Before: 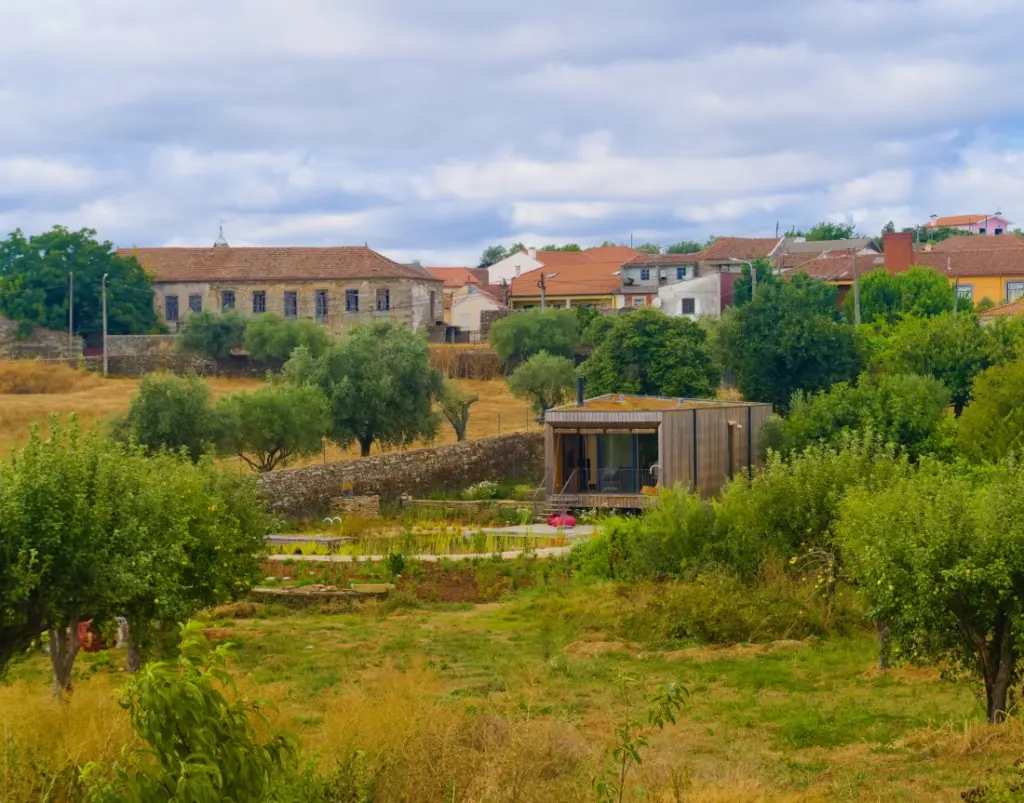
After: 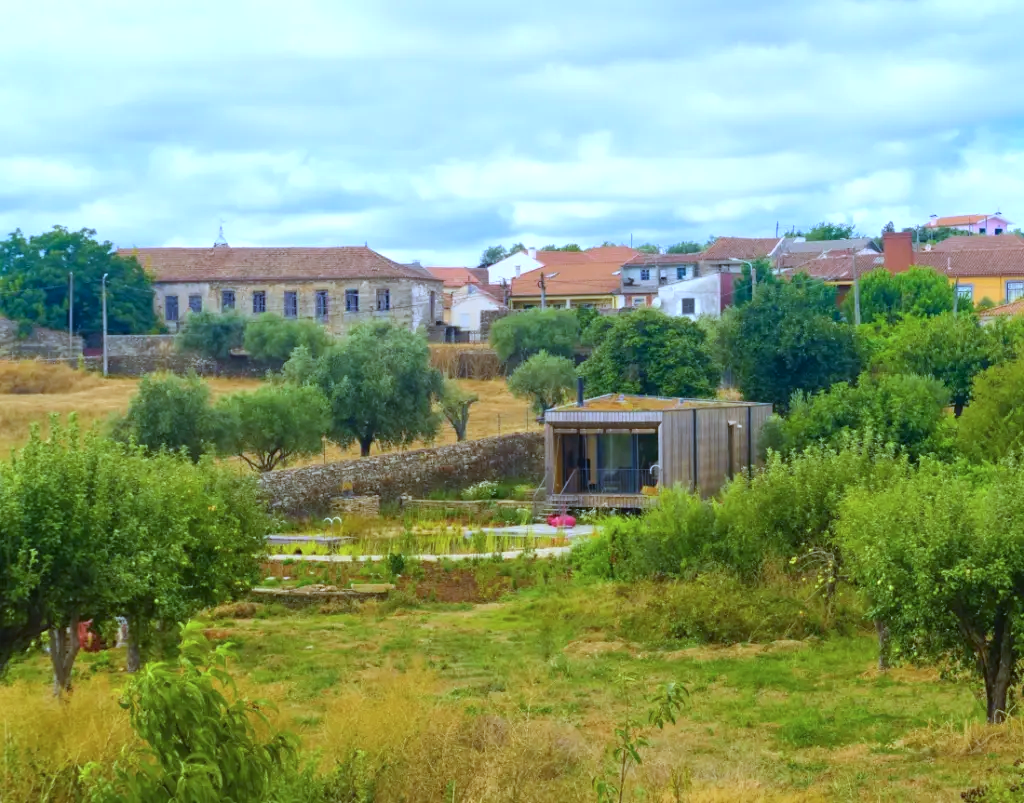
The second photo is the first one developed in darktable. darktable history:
white balance: red 0.931, blue 1.11
exposure: exposure 0.556 EV, compensate highlight preservation false
color calibration: illuminant custom, x 0.368, y 0.373, temperature 4330.32 K
